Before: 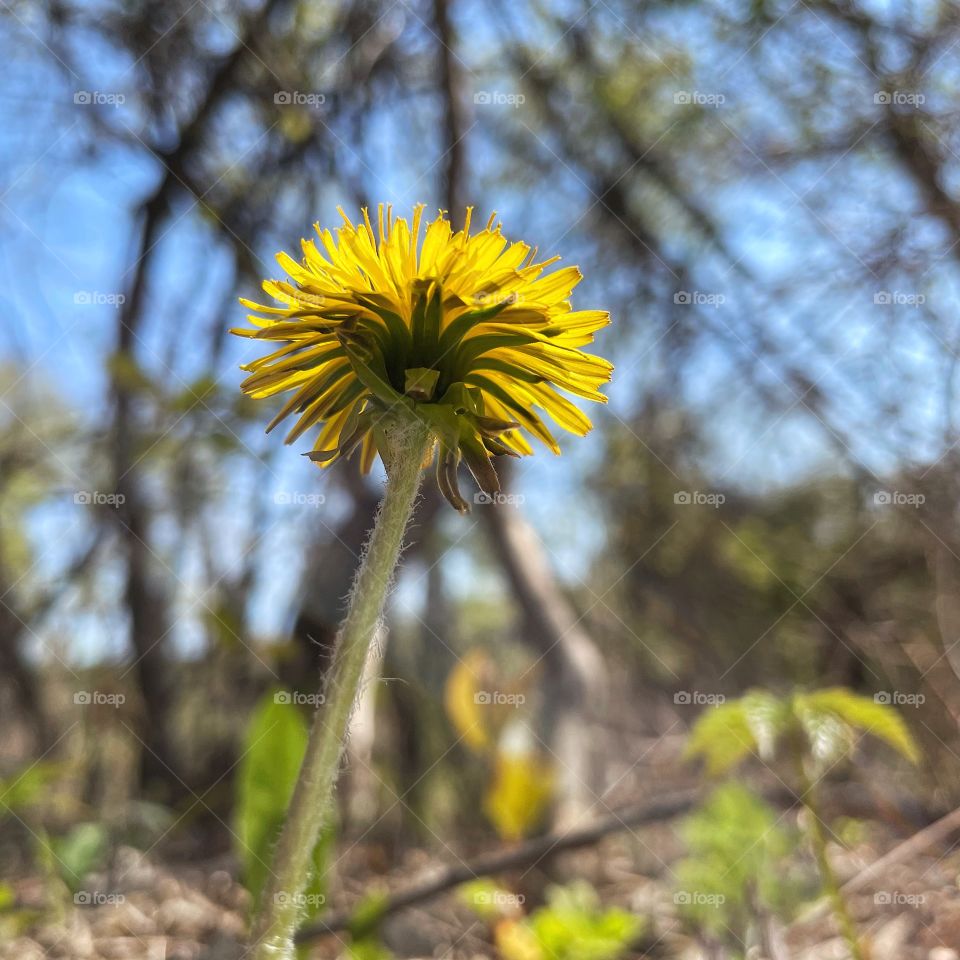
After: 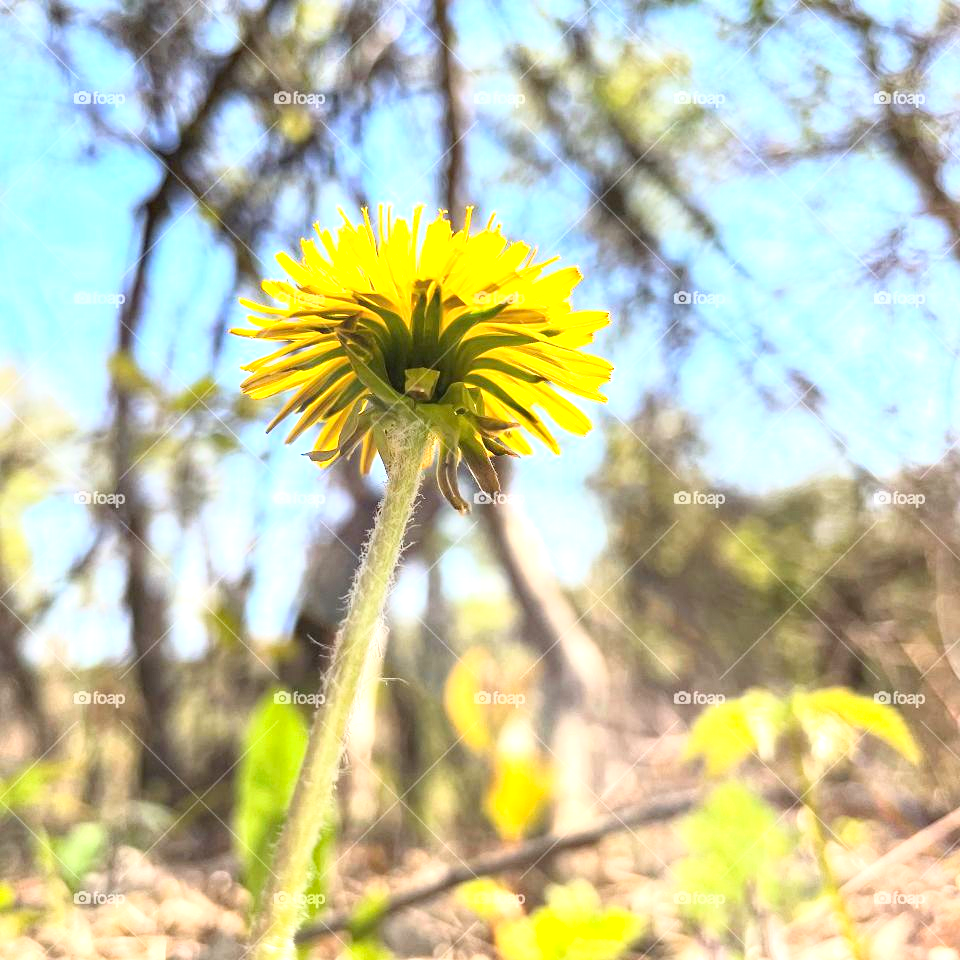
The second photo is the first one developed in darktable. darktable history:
haze removal: adaptive false
base curve: curves: ch0 [(0, 0) (0.579, 0.807) (1, 1)]
exposure: black level correction 0, exposure 1.196 EV, compensate highlight preservation false
